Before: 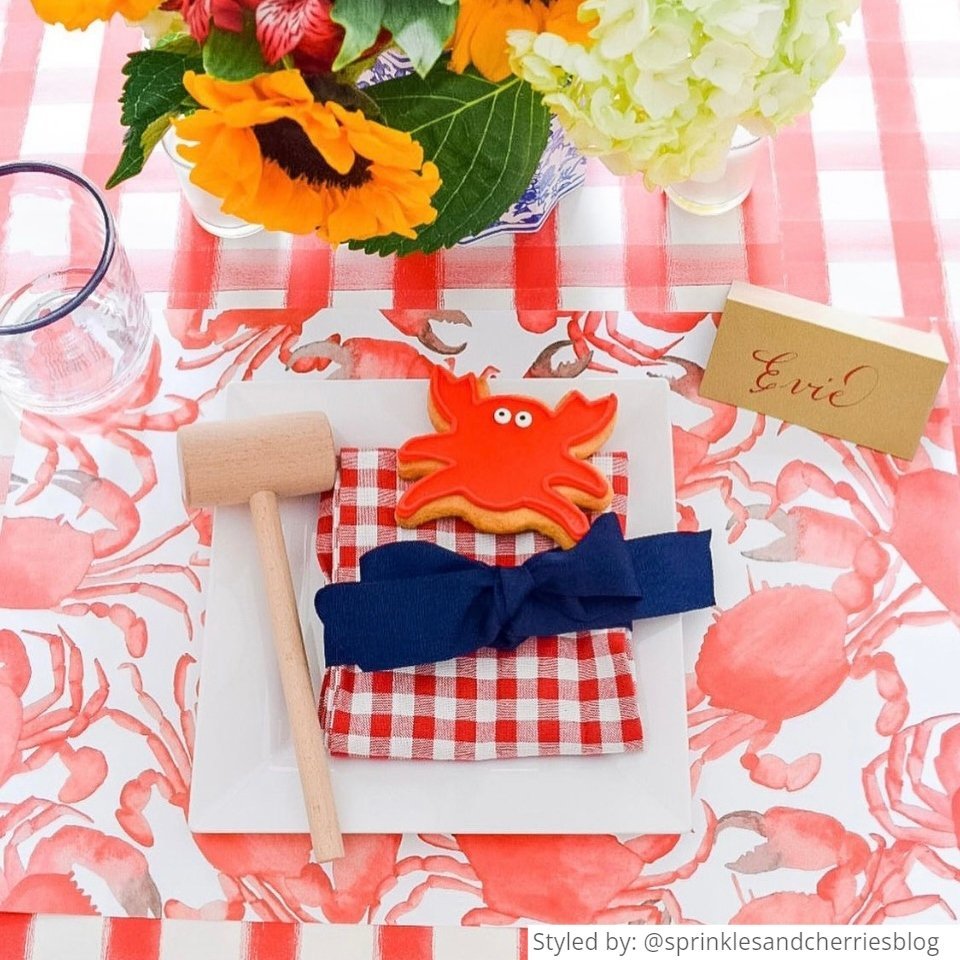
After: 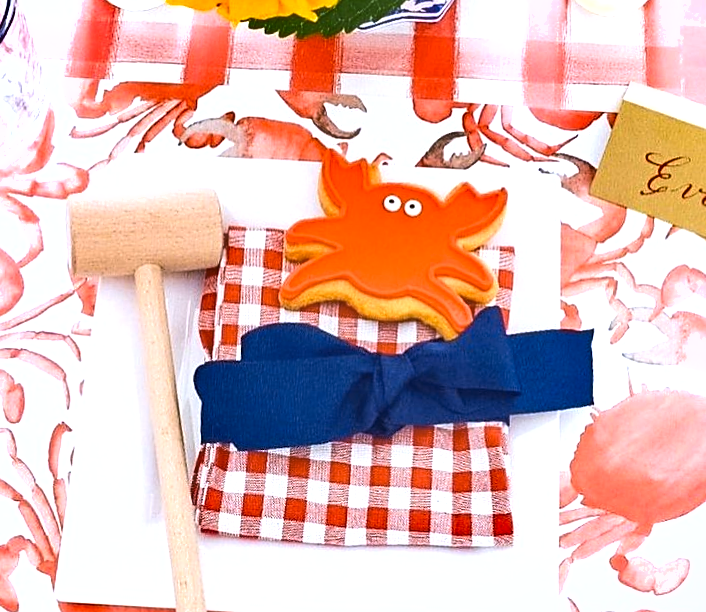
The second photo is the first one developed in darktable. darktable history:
white balance: red 1.004, blue 1.024
sharpen: radius 1.864, amount 0.398, threshold 1.271
shadows and highlights: soften with gaussian
exposure: black level correction -0.002, exposure 0.708 EV, compensate exposure bias true, compensate highlight preservation false
crop and rotate: angle -3.37°, left 9.79%, top 20.73%, right 12.42%, bottom 11.82%
color contrast: green-magenta contrast 0.8, blue-yellow contrast 1.1, unbound 0
contrast brightness saturation: brightness 0.13
color calibration: x 0.355, y 0.367, temperature 4700.38 K
